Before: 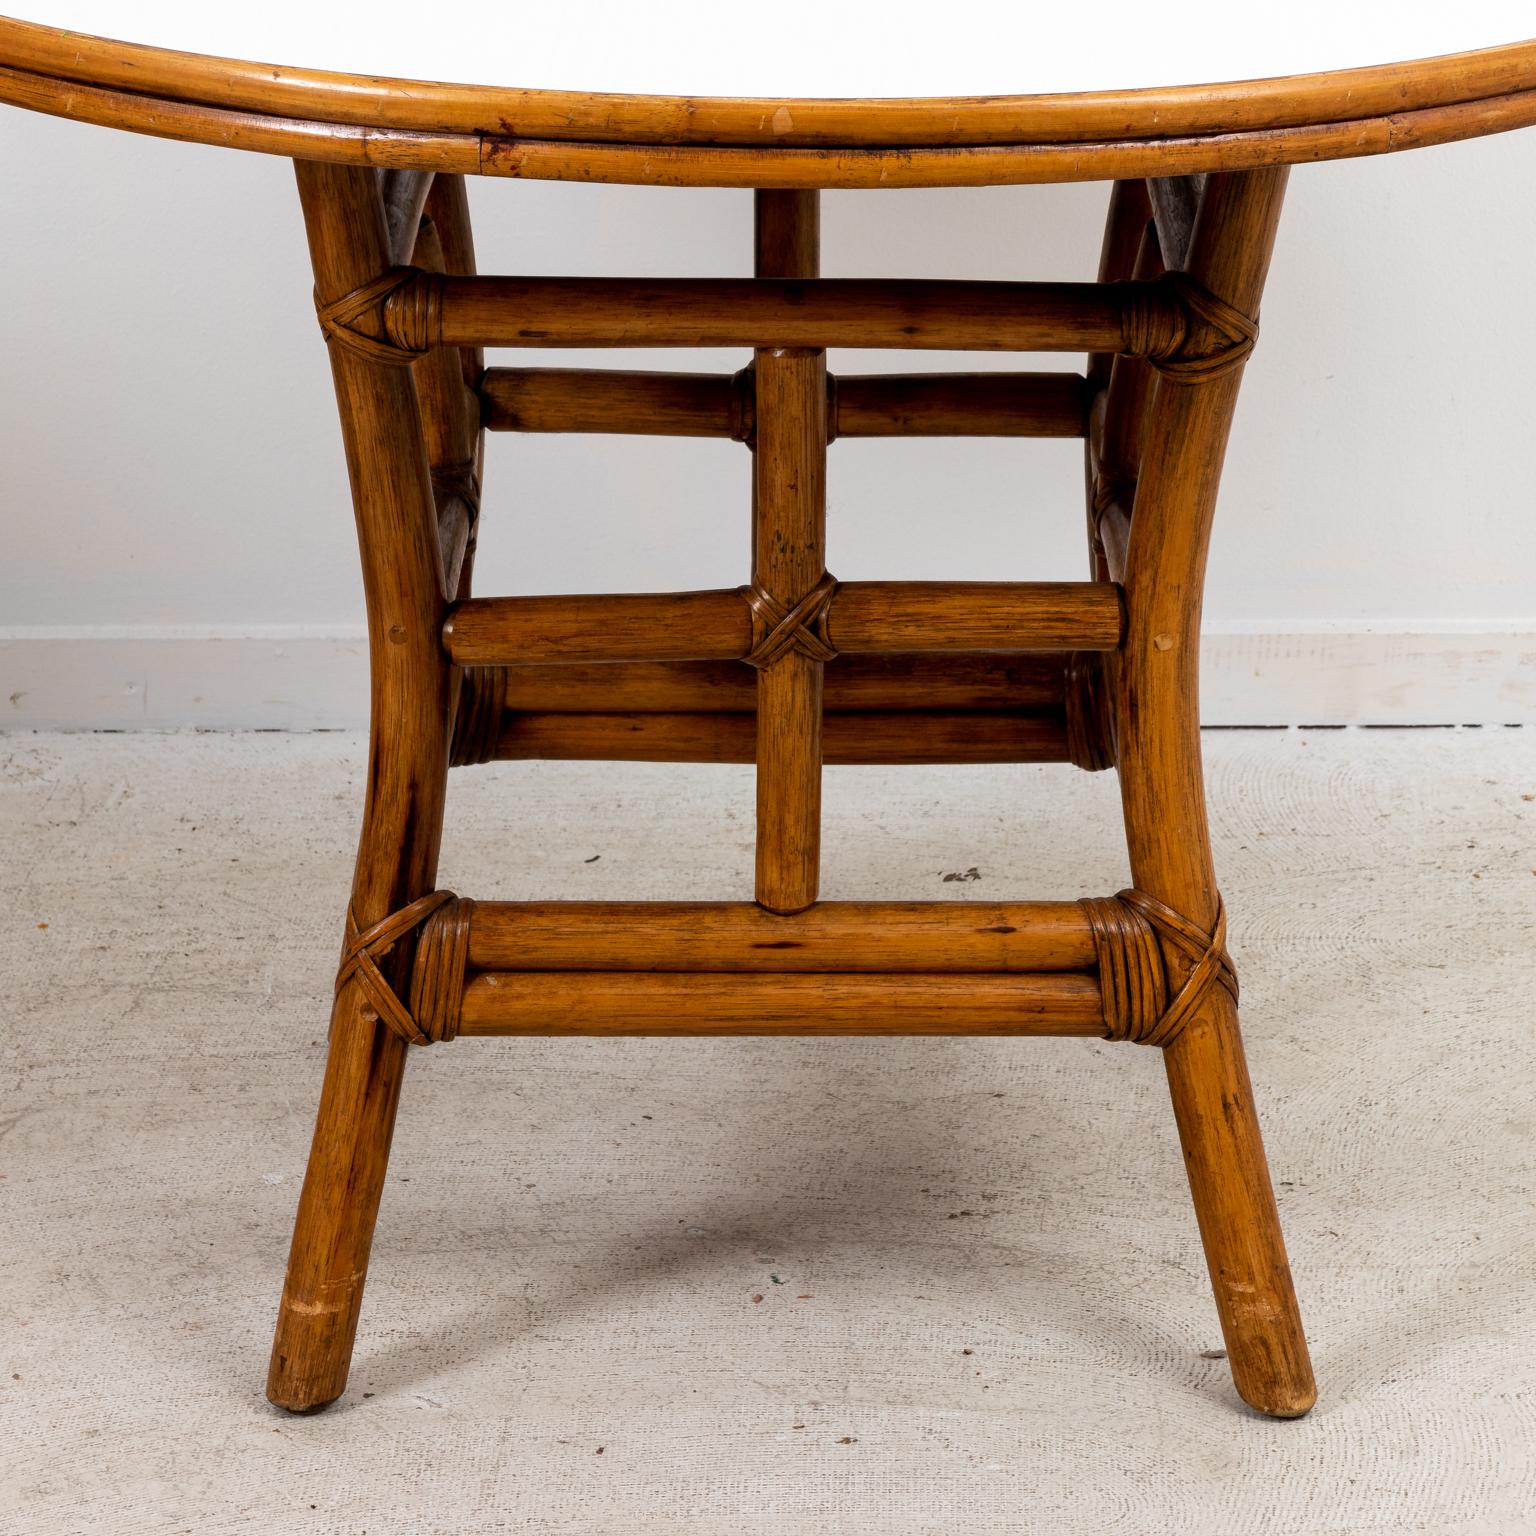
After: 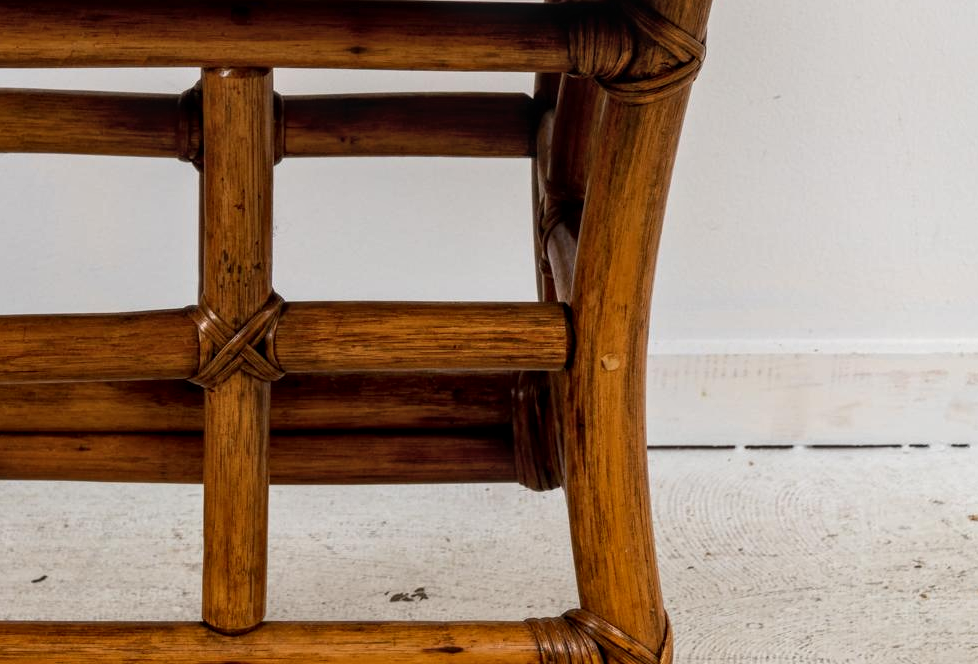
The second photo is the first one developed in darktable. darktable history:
crop: left 36.005%, top 18.293%, right 0.31%, bottom 38.444%
local contrast: detail 130%
